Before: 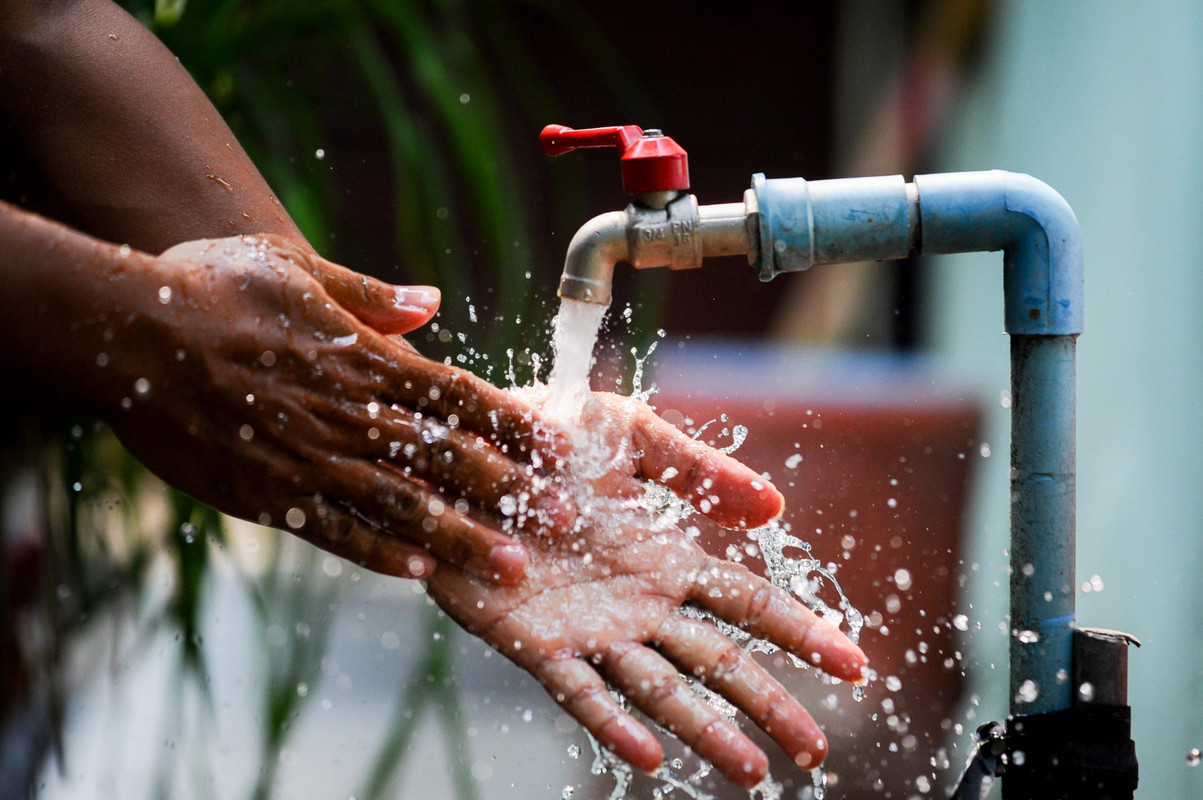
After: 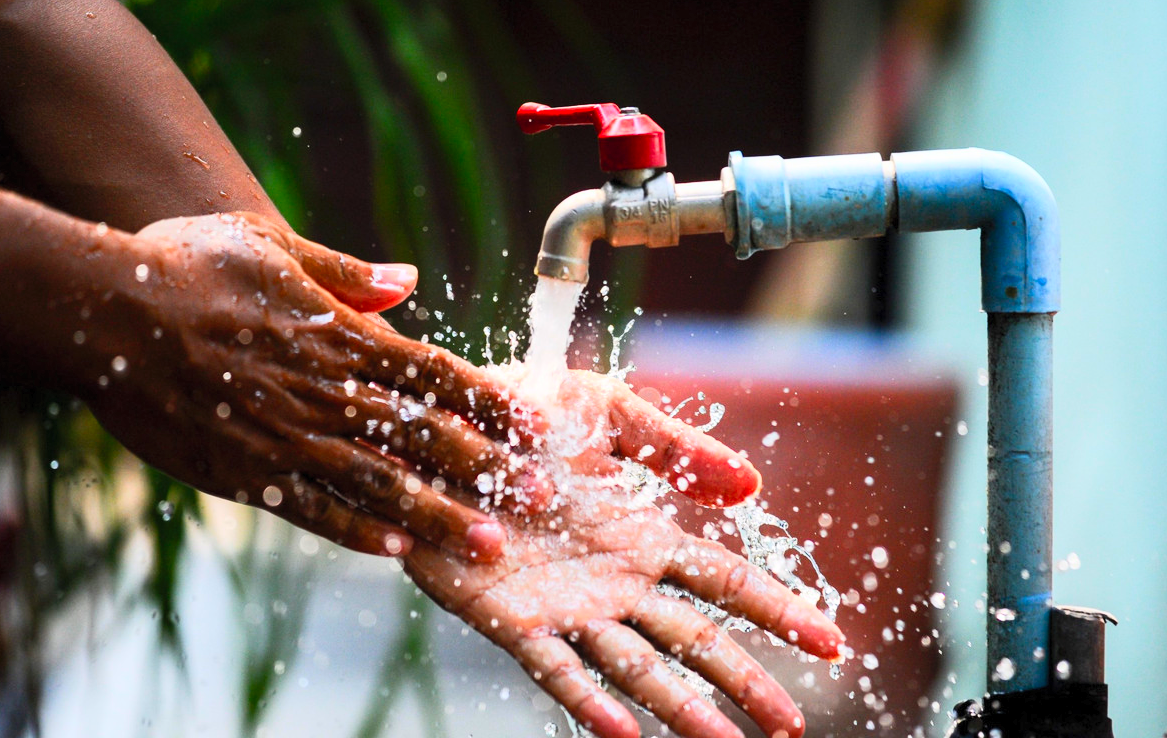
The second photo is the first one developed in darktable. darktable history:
crop: left 1.969%, top 2.837%, right 1.001%, bottom 4.889%
contrast brightness saturation: contrast 0.238, brightness 0.242, saturation 0.375
